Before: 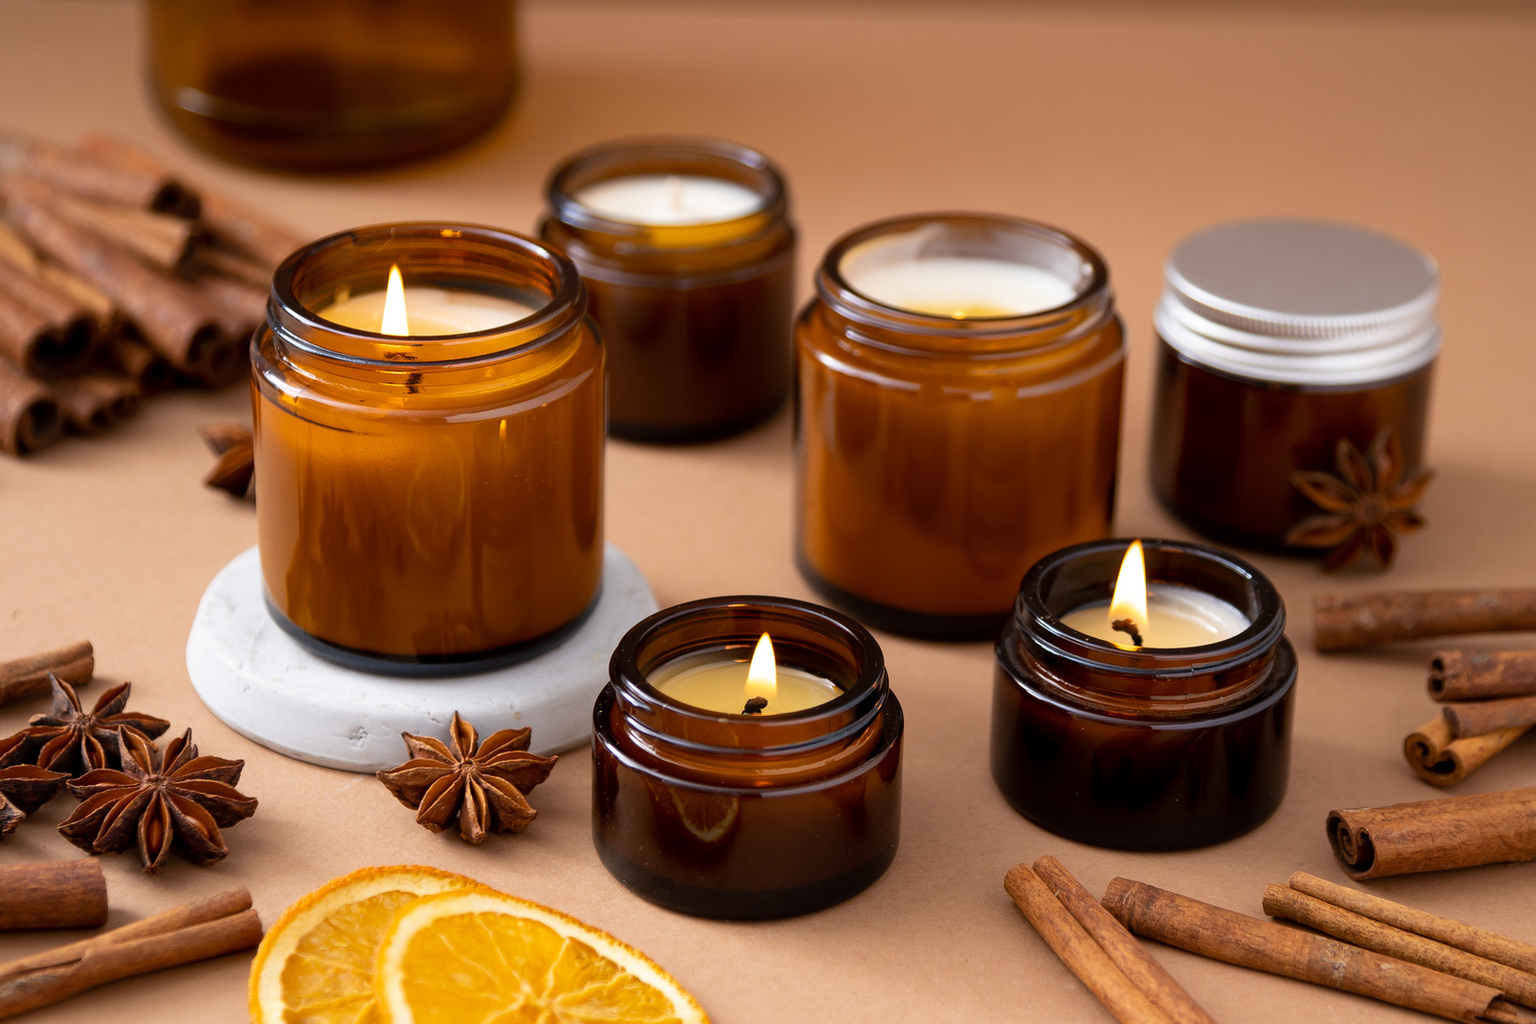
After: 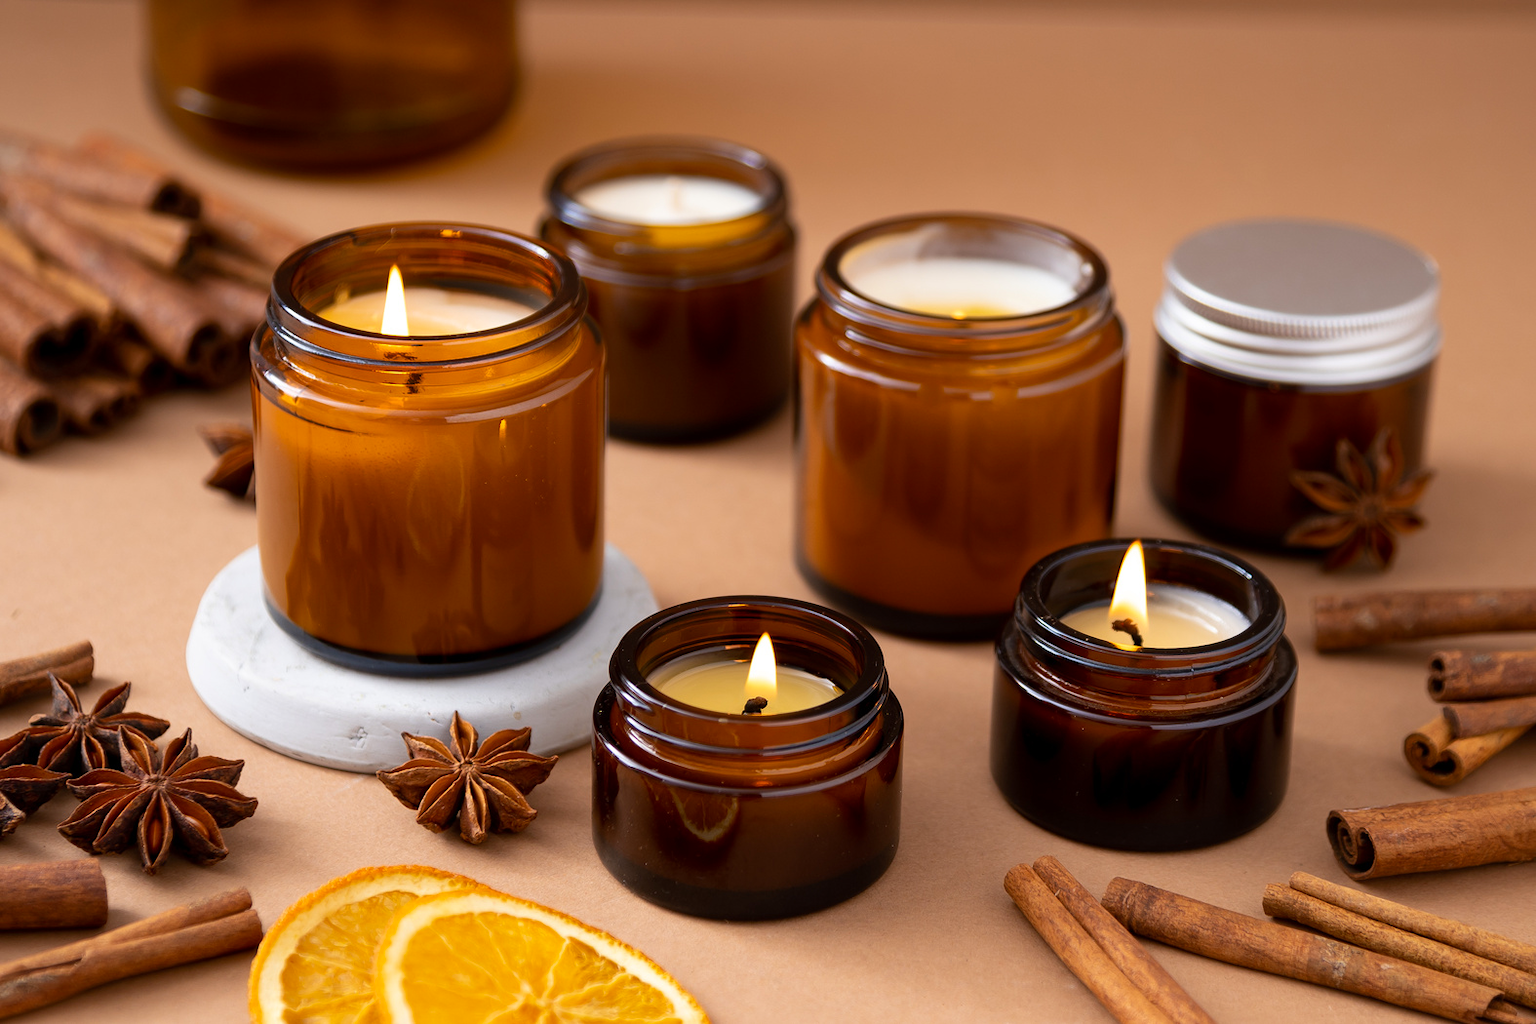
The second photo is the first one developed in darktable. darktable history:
contrast brightness saturation: contrast 0.035, saturation 0.067
